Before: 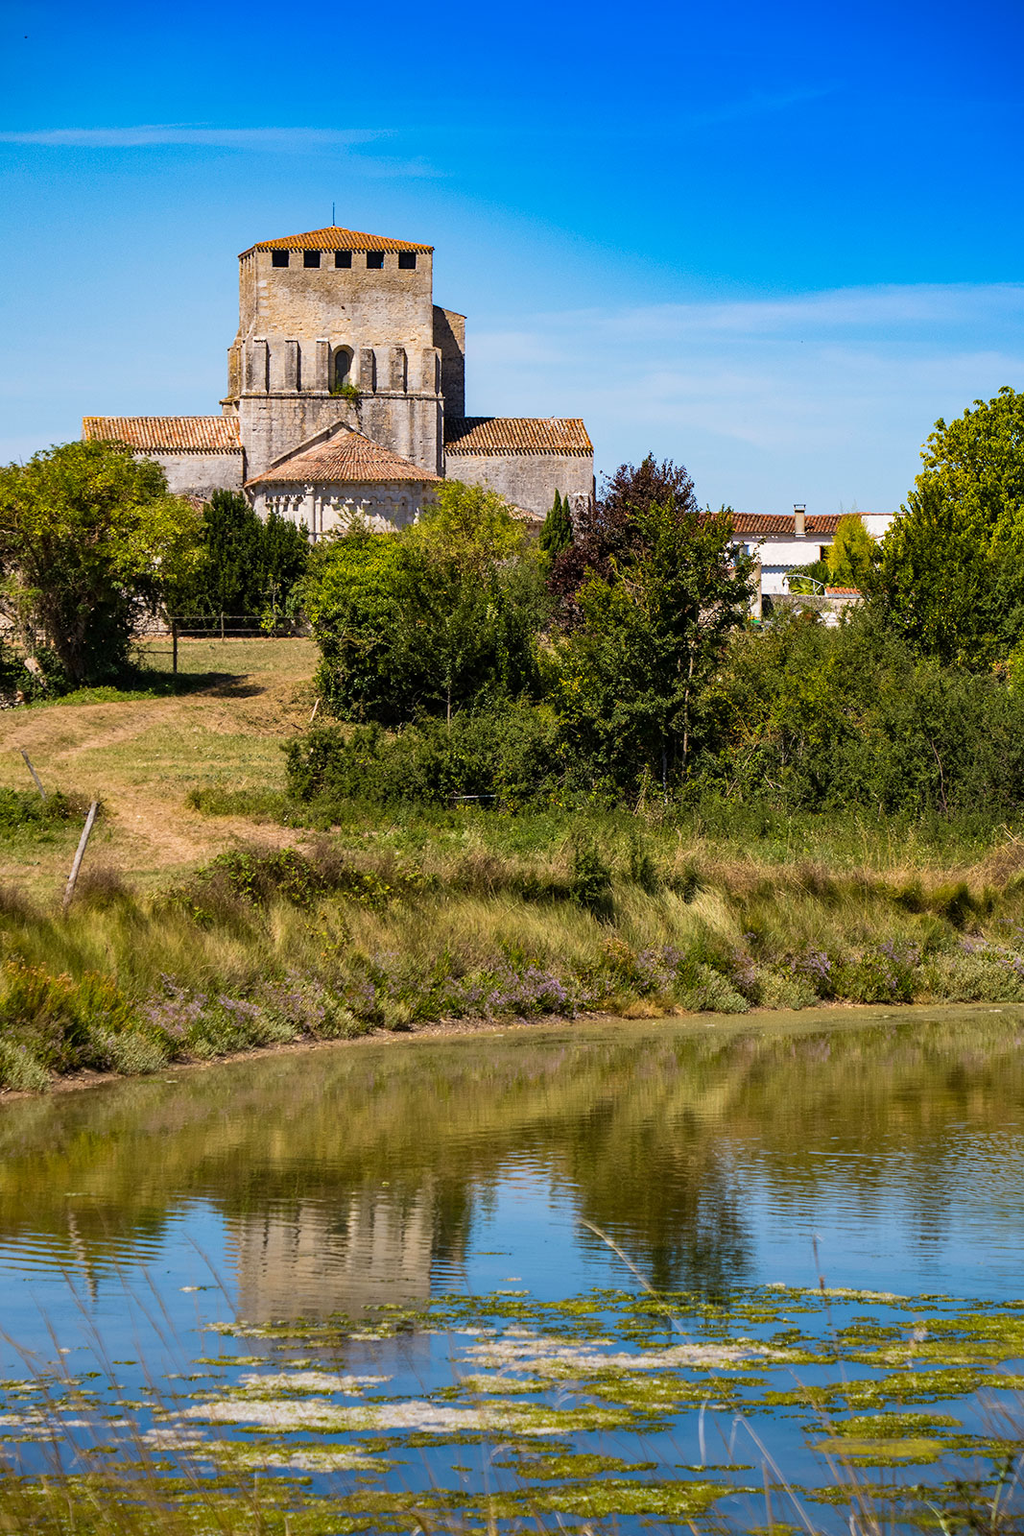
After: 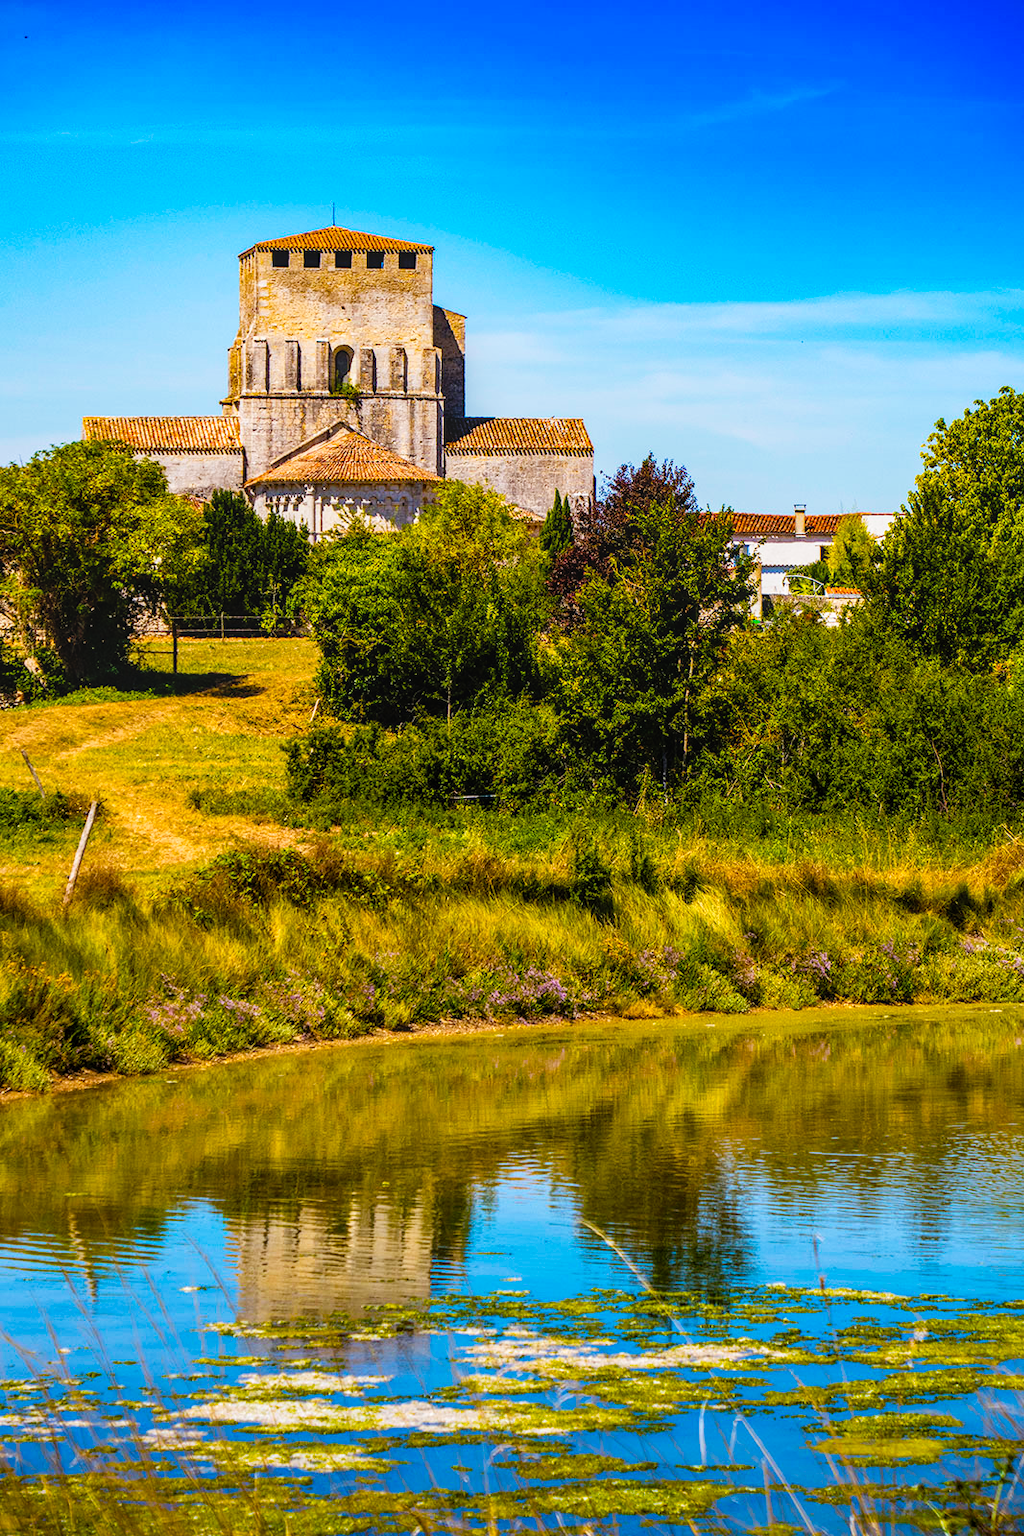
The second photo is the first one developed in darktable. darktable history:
tone curve: curves: ch0 [(0, 0.039) (0.104, 0.094) (0.285, 0.301) (0.689, 0.764) (0.89, 0.926) (0.994, 0.971)]; ch1 [(0, 0) (0.337, 0.249) (0.437, 0.411) (0.485, 0.487) (0.515, 0.514) (0.566, 0.563) (0.641, 0.655) (1, 1)]; ch2 [(0, 0) (0.314, 0.301) (0.421, 0.411) (0.502, 0.505) (0.528, 0.54) (0.557, 0.555) (0.612, 0.583) (0.722, 0.67) (1, 1)], preserve colors none
color balance rgb: linear chroma grading › shadows 9.64%, linear chroma grading › highlights 10.939%, linear chroma grading › global chroma 15.138%, linear chroma grading › mid-tones 14.767%, perceptual saturation grading › global saturation 30.399%
local contrast: on, module defaults
